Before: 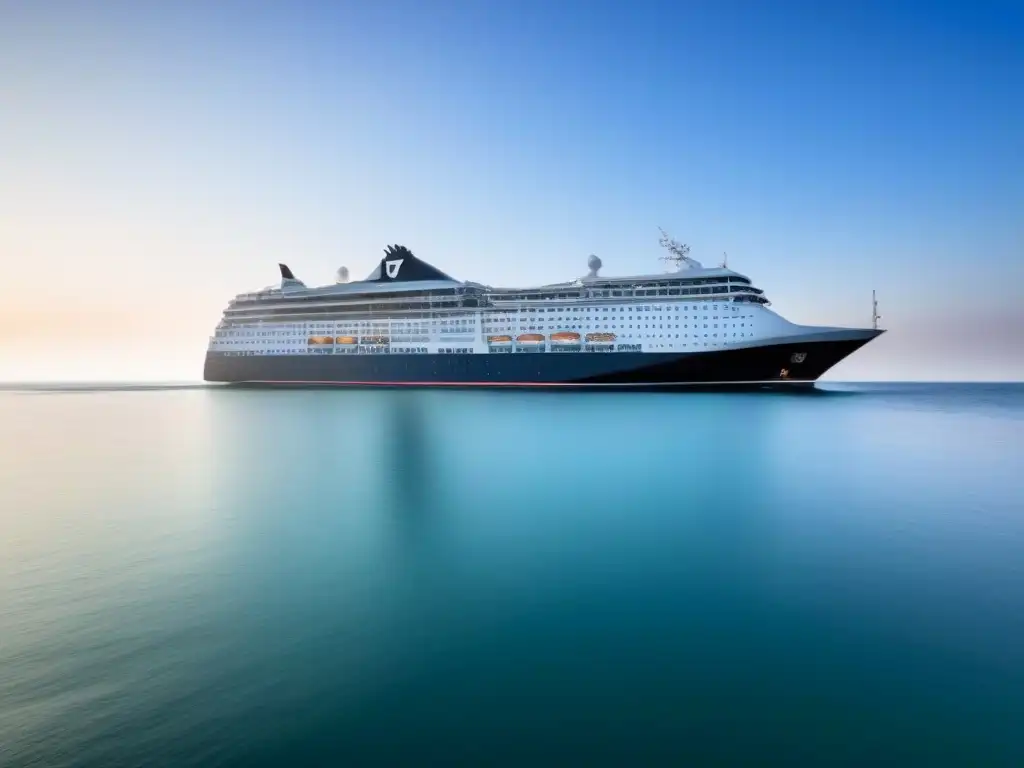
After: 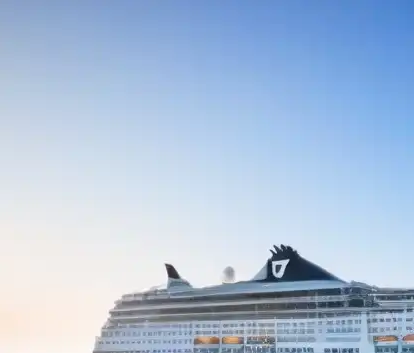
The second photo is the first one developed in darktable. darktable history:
crop and rotate: left 11.213%, top 0.108%, right 48.263%, bottom 53.901%
